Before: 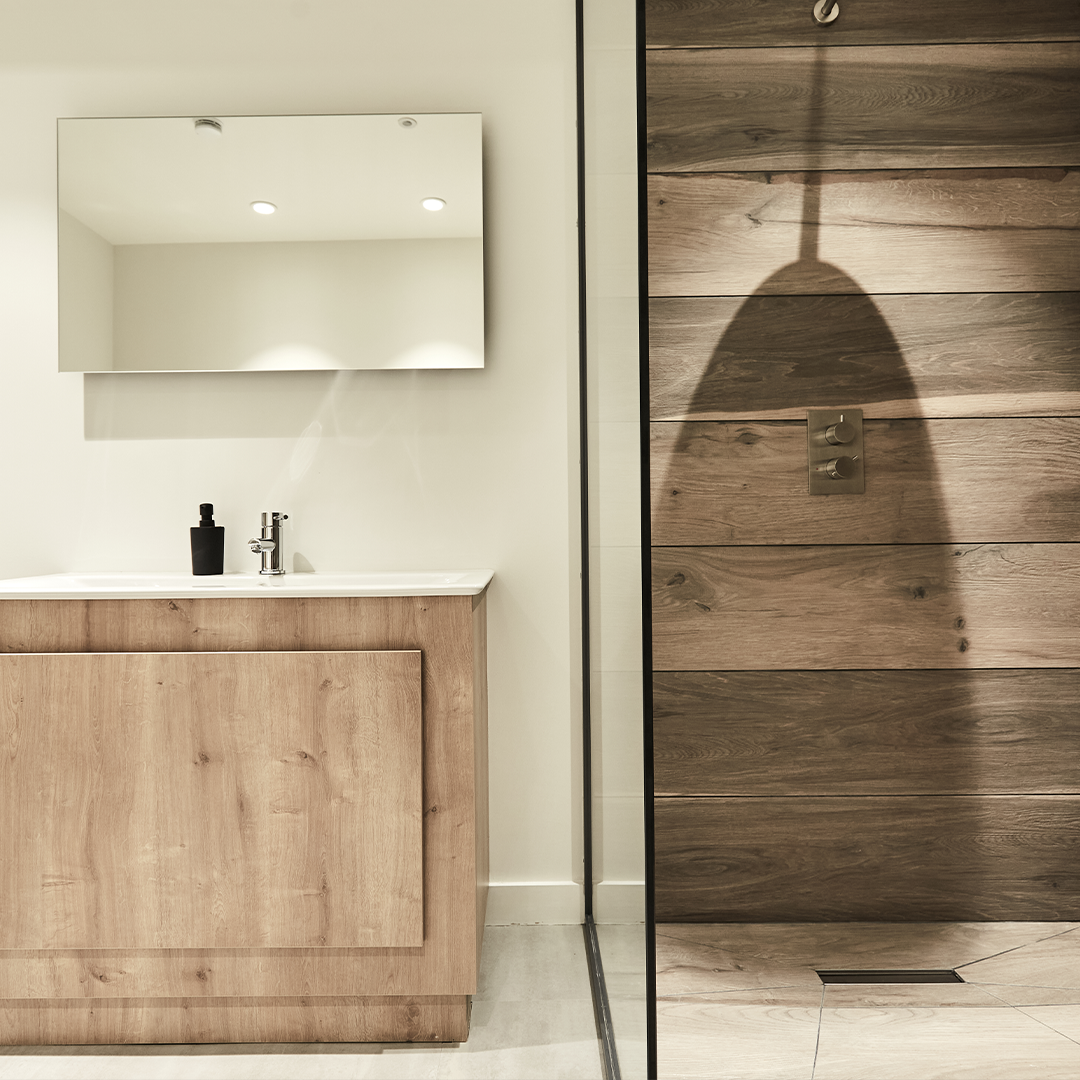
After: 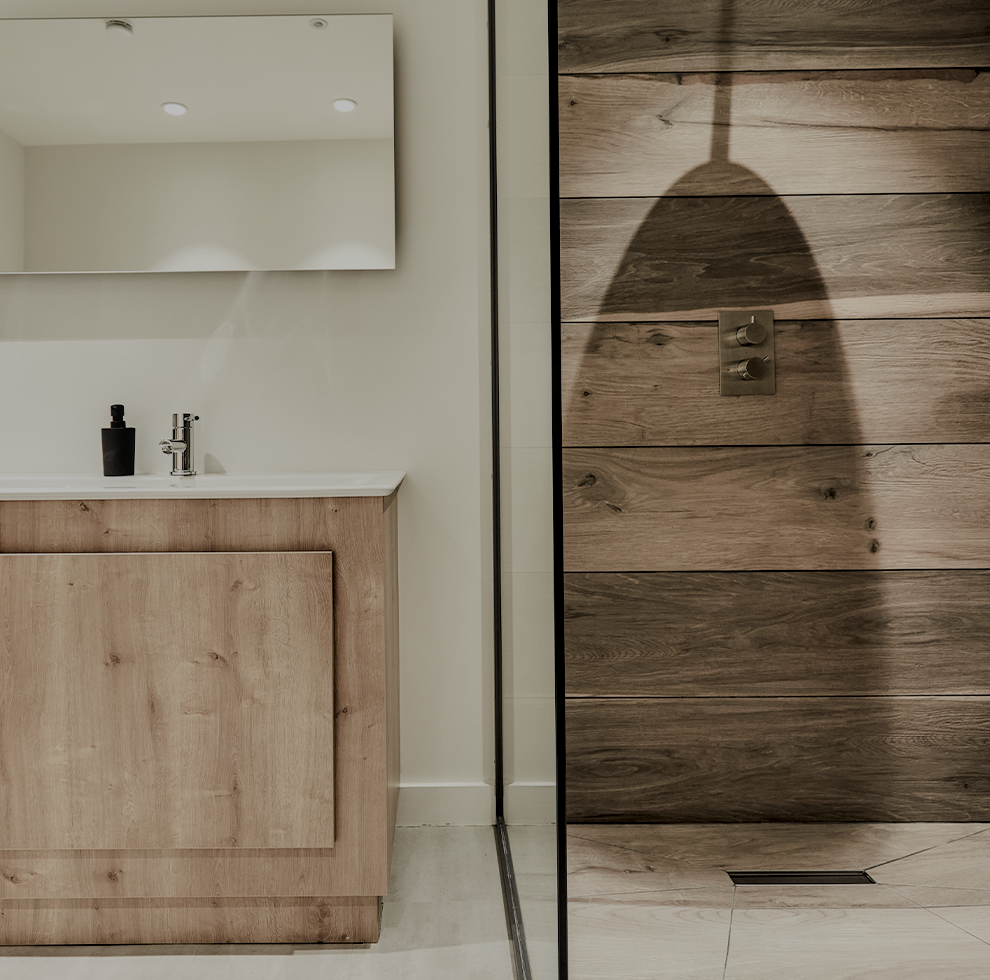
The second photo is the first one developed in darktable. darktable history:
filmic rgb: black relative exposure -6.59 EV, white relative exposure 4.71 EV, hardness 3.13, contrast 0.805
exposure: exposure -0.582 EV, compensate highlight preservation false
crop and rotate: left 8.262%, top 9.226%
local contrast: detail 130%
